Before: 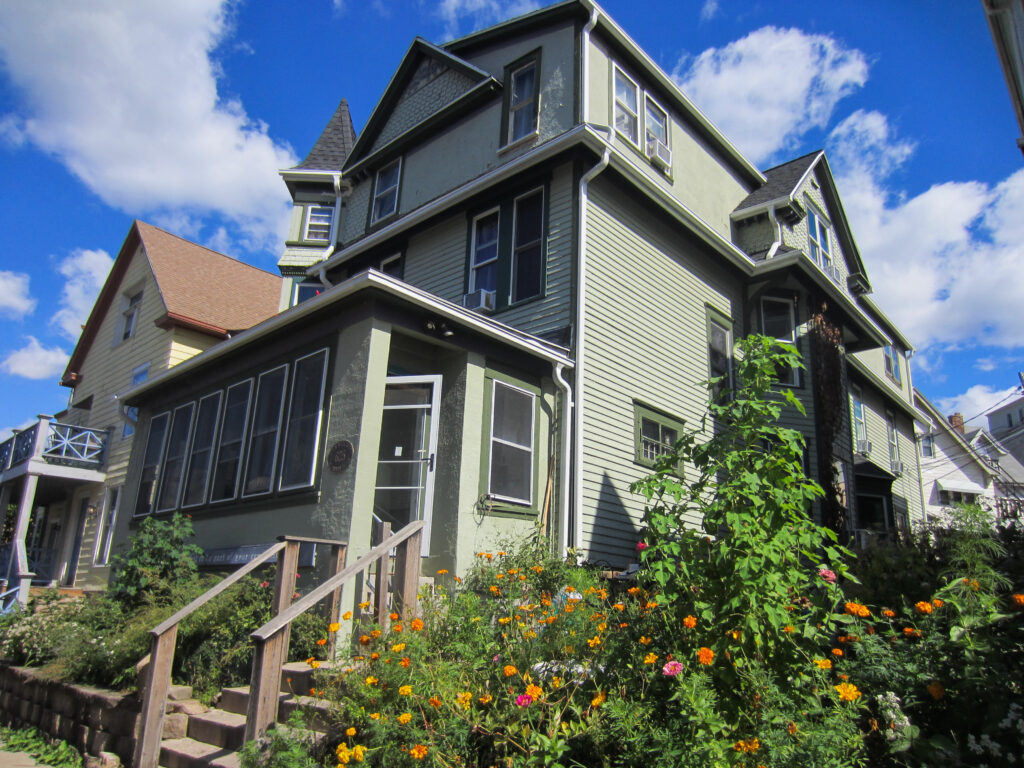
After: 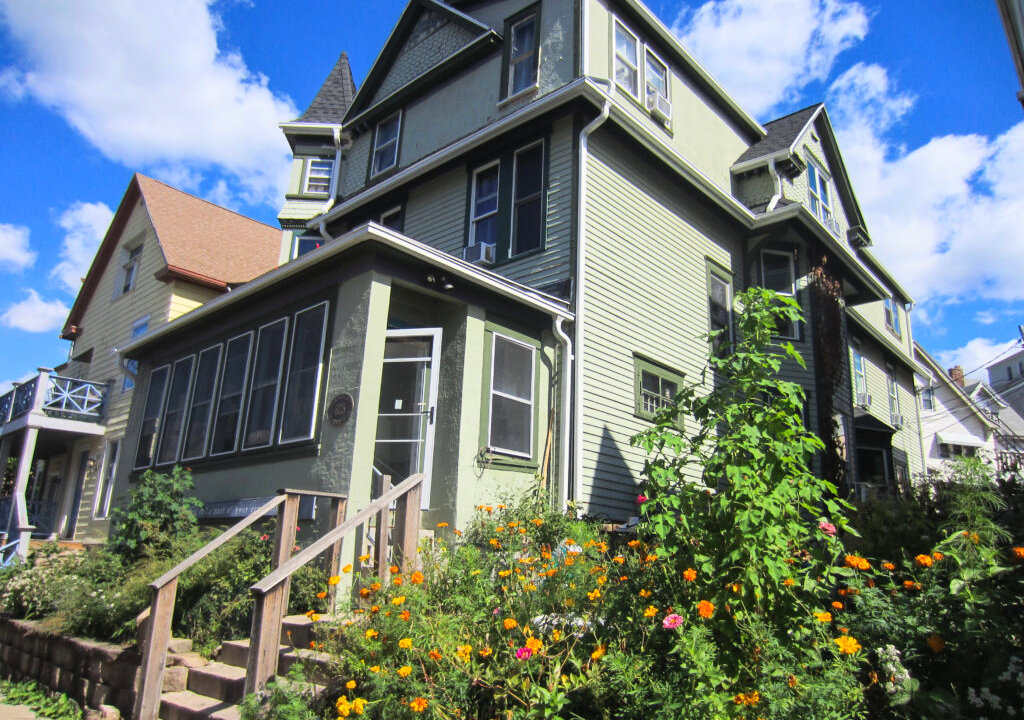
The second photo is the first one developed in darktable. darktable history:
contrast brightness saturation: contrast 0.2, brightness 0.15, saturation 0.14
crop and rotate: top 6.25%
